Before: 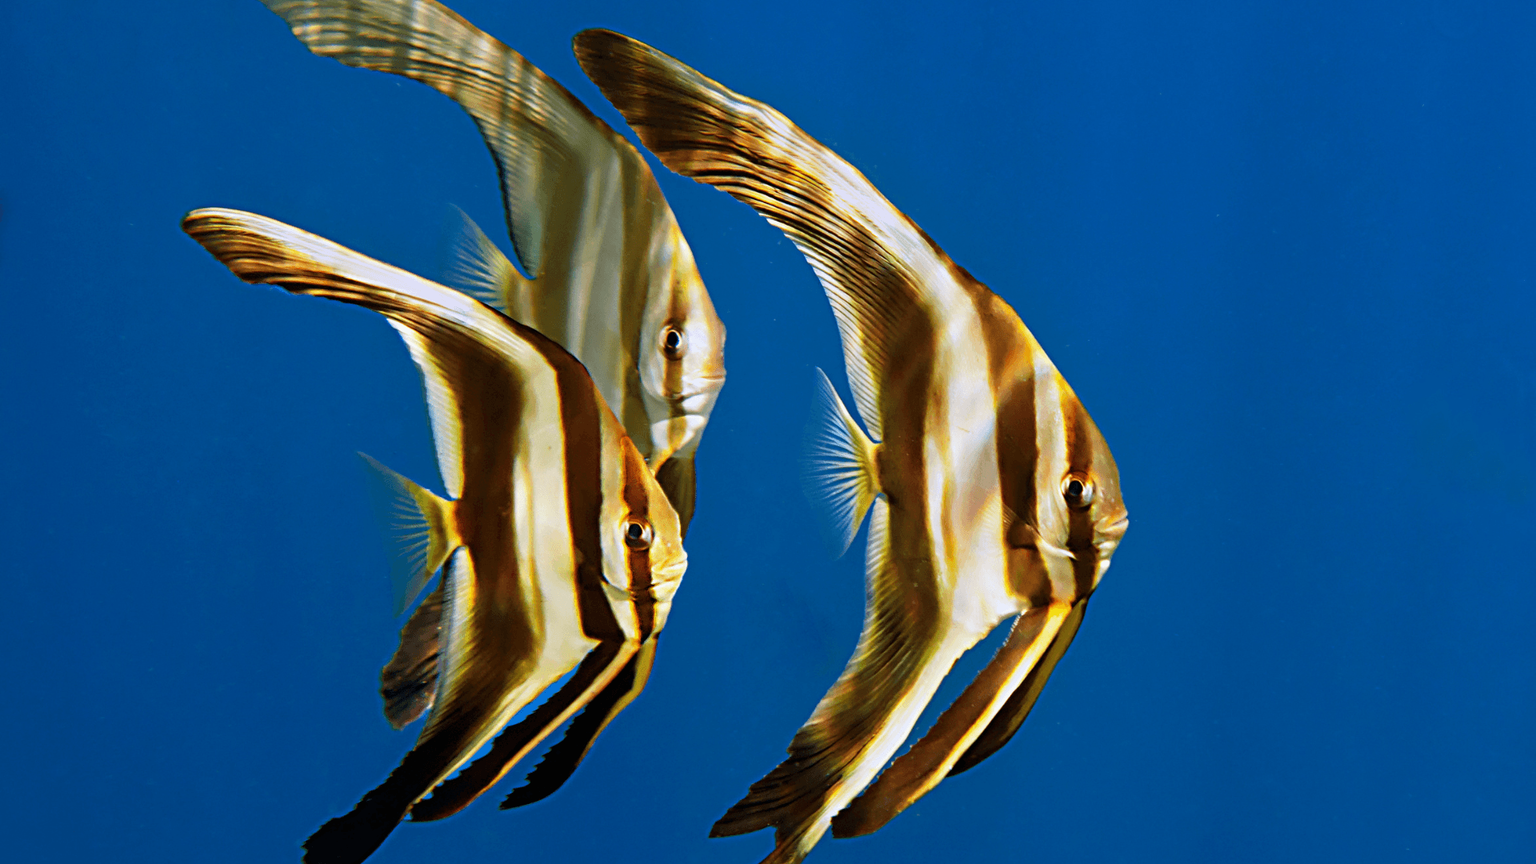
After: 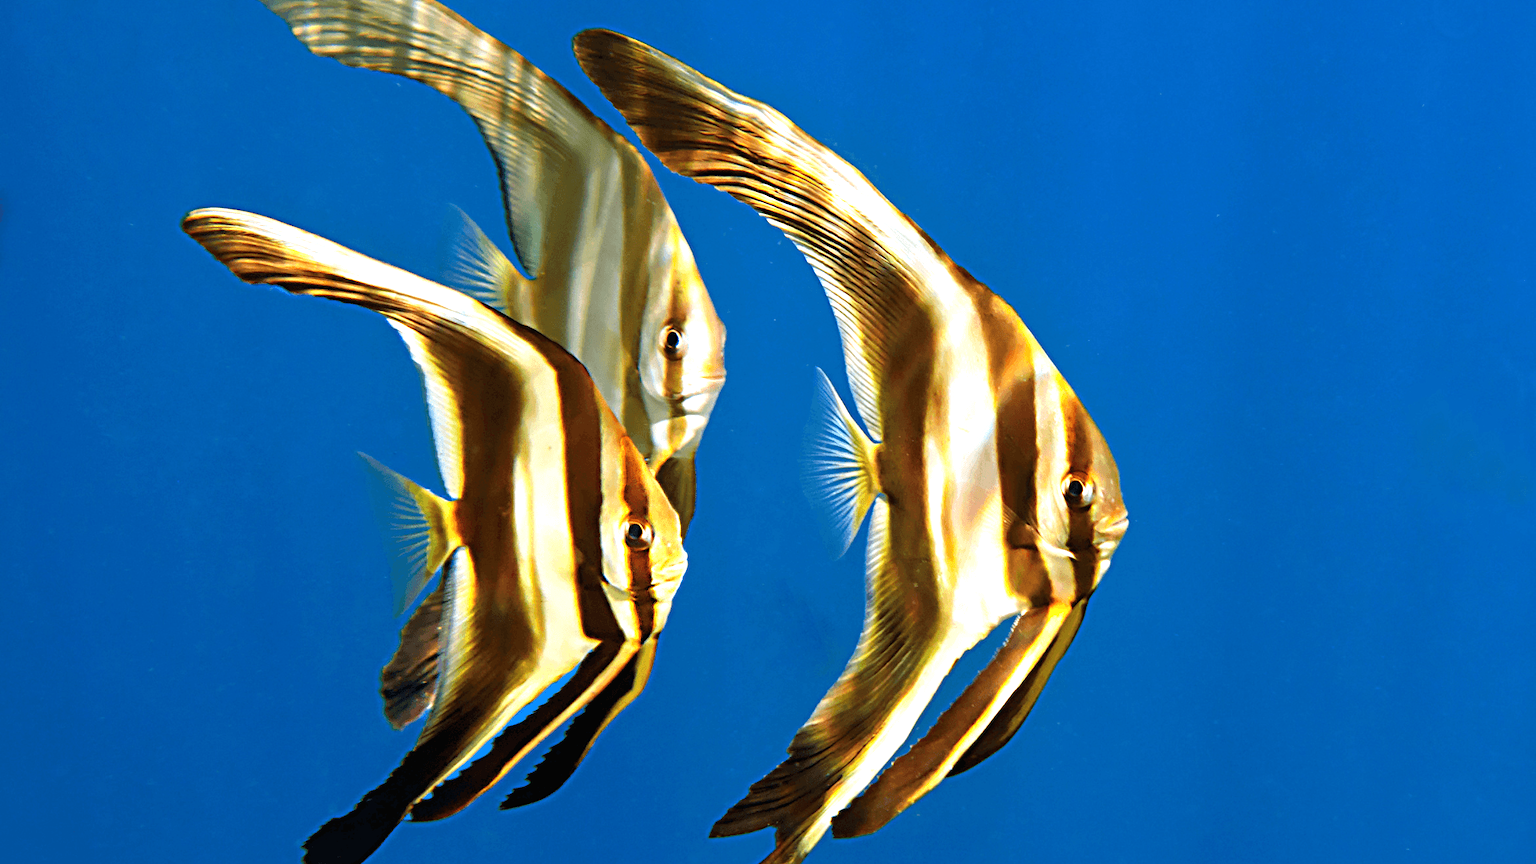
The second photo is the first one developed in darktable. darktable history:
exposure: black level correction 0, exposure 0.7 EV, compensate exposure bias true, compensate highlight preservation false
white balance: emerald 1
local contrast: mode bilateral grid, contrast 15, coarseness 36, detail 105%, midtone range 0.2
